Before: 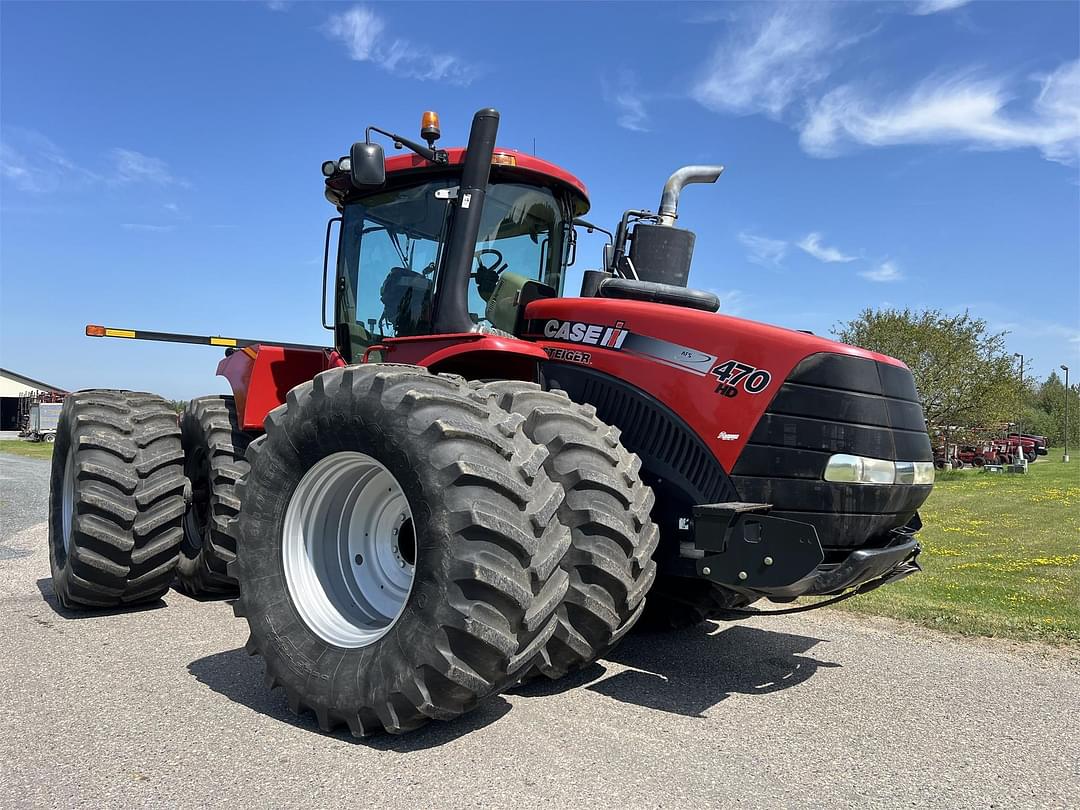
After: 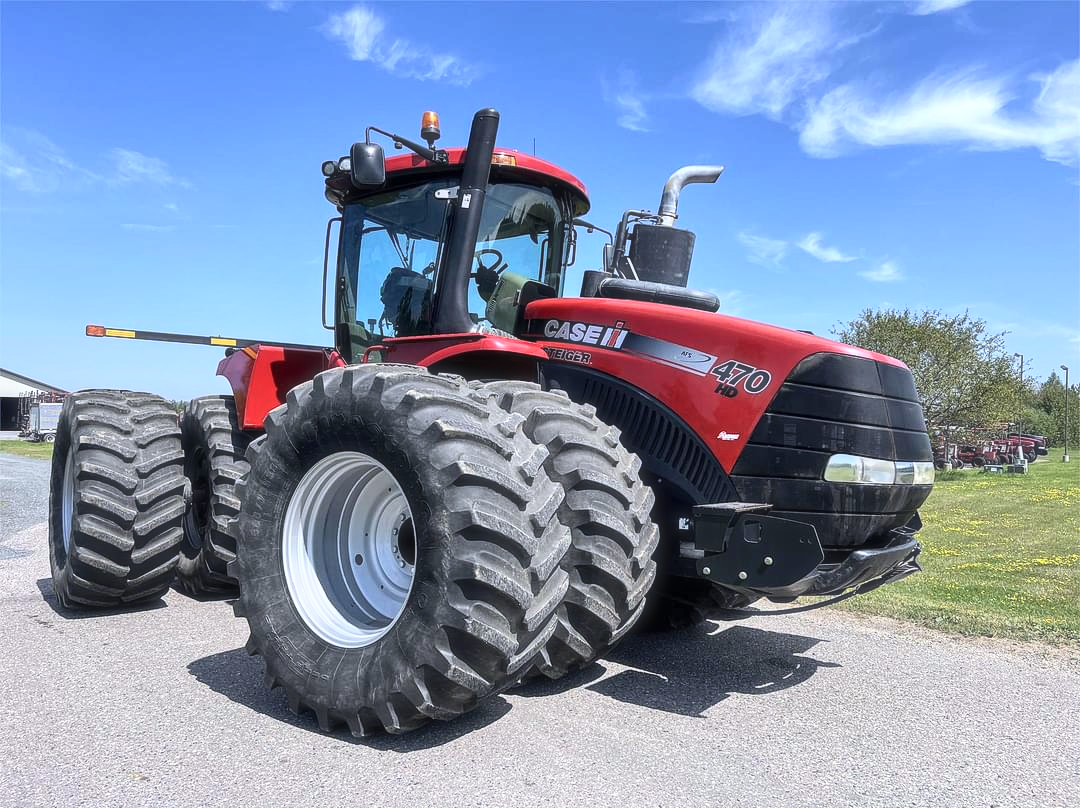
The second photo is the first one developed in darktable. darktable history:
haze removal: strength -0.1, adaptive false
local contrast: on, module defaults
color calibration: illuminant as shot in camera, x 0.358, y 0.373, temperature 4628.91 K
contrast brightness saturation: contrast 0.2, brightness 0.15, saturation 0.14
crop: top 0.05%, bottom 0.098%
